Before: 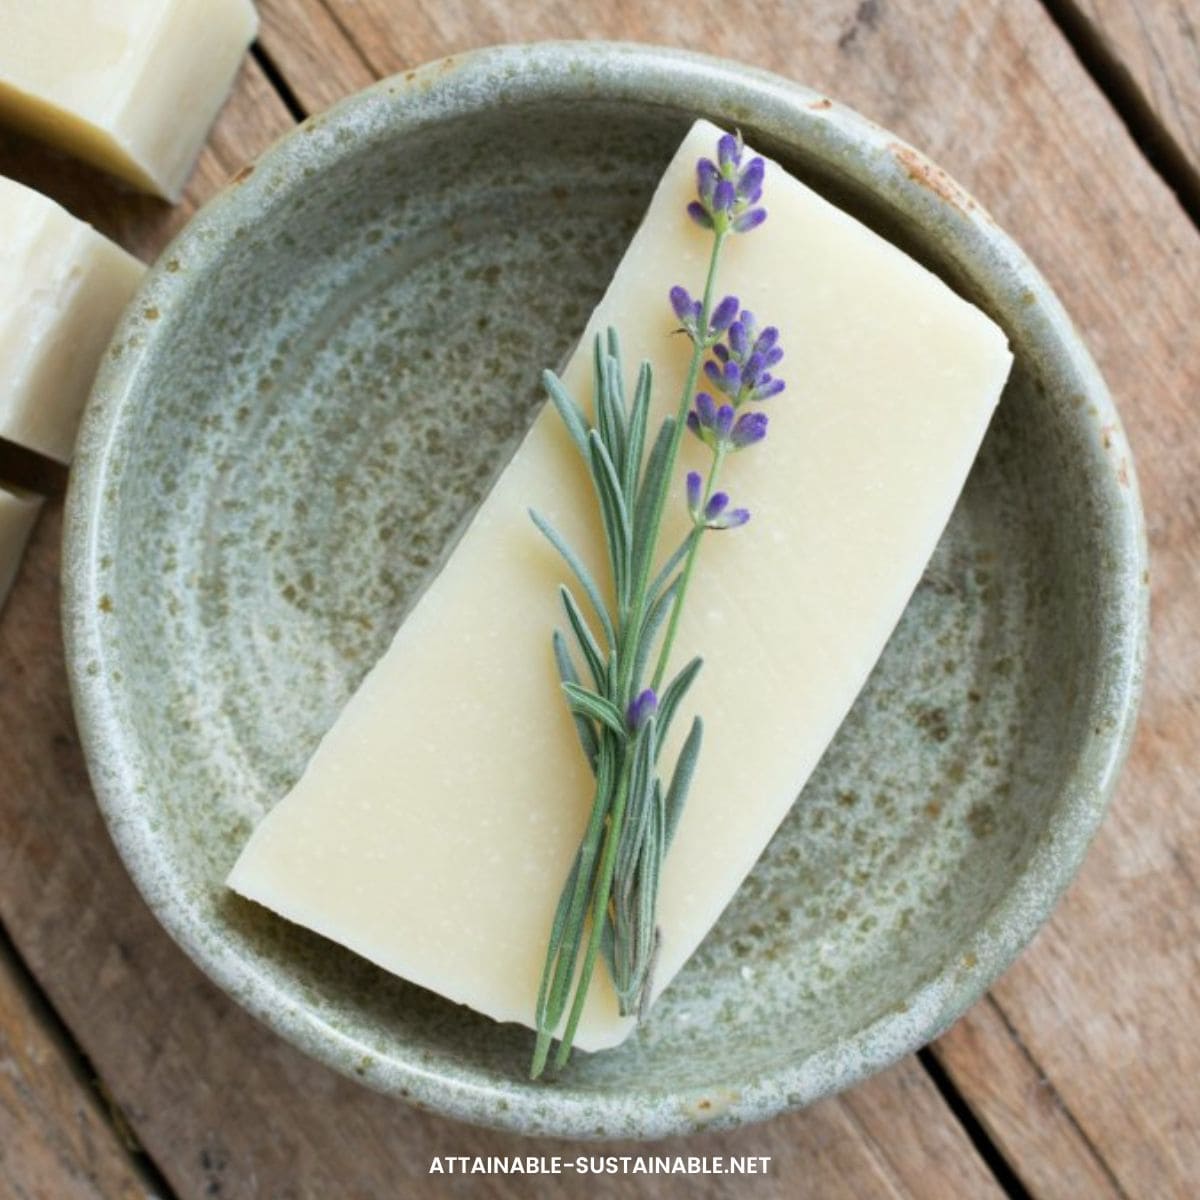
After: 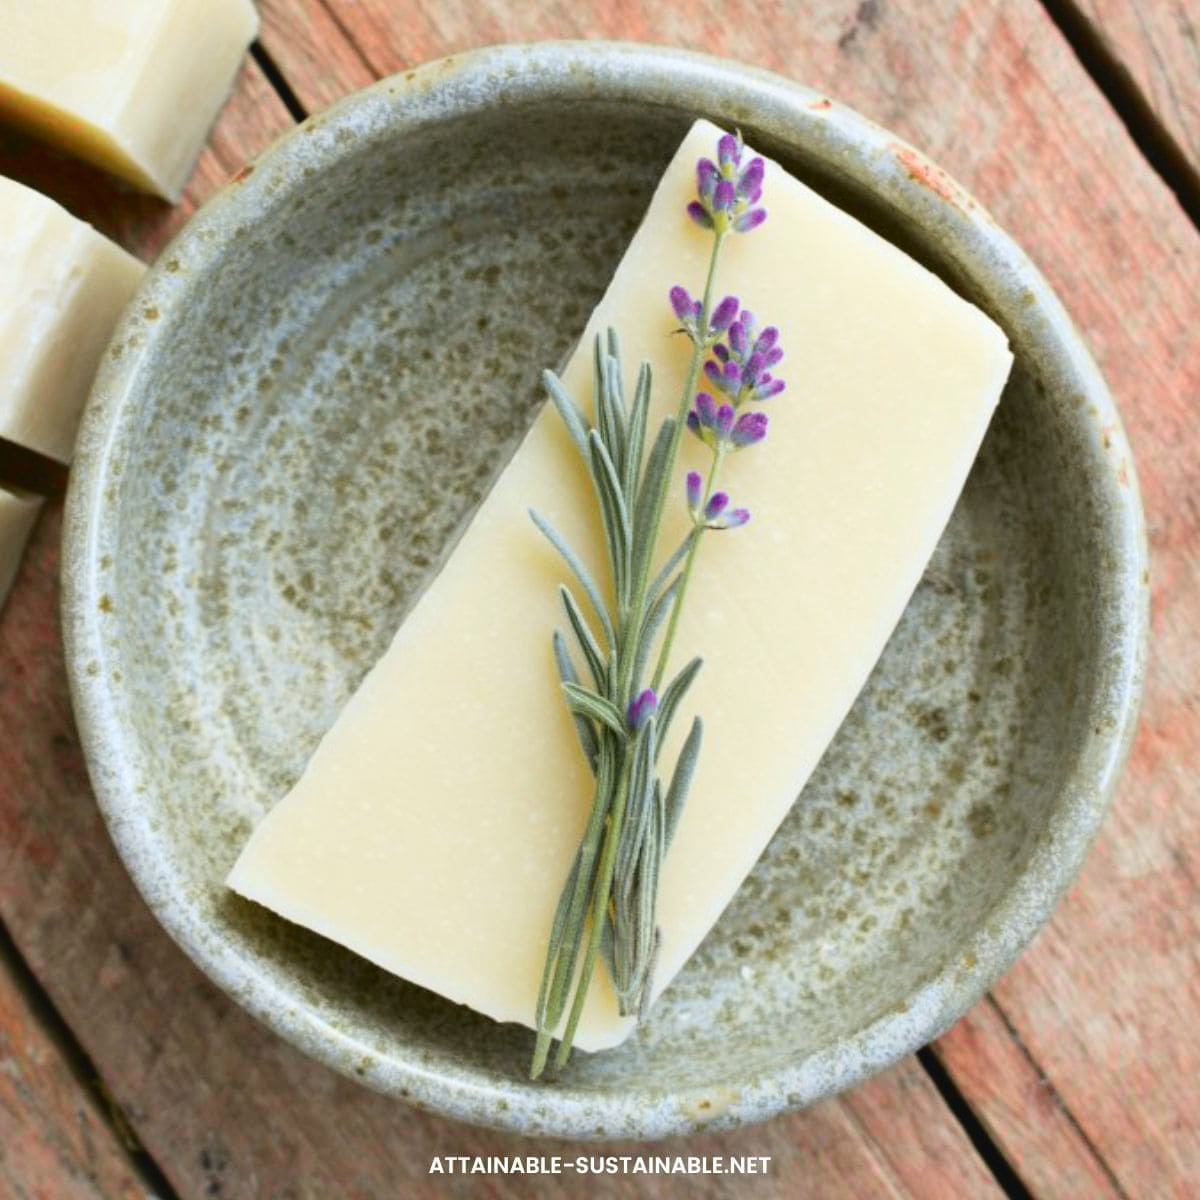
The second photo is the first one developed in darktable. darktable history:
tone curve: curves: ch0 [(0, 0.036) (0.119, 0.115) (0.466, 0.498) (0.715, 0.767) (0.817, 0.865) (1, 0.998)]; ch1 [(0, 0) (0.377, 0.416) (0.44, 0.461) (0.487, 0.49) (0.514, 0.517) (0.536, 0.577) (0.66, 0.724) (1, 1)]; ch2 [(0, 0) (0.38, 0.405) (0.463, 0.443) (0.492, 0.486) (0.526, 0.541) (0.578, 0.598) (0.653, 0.698) (1, 1)], color space Lab, independent channels, preserve colors none
